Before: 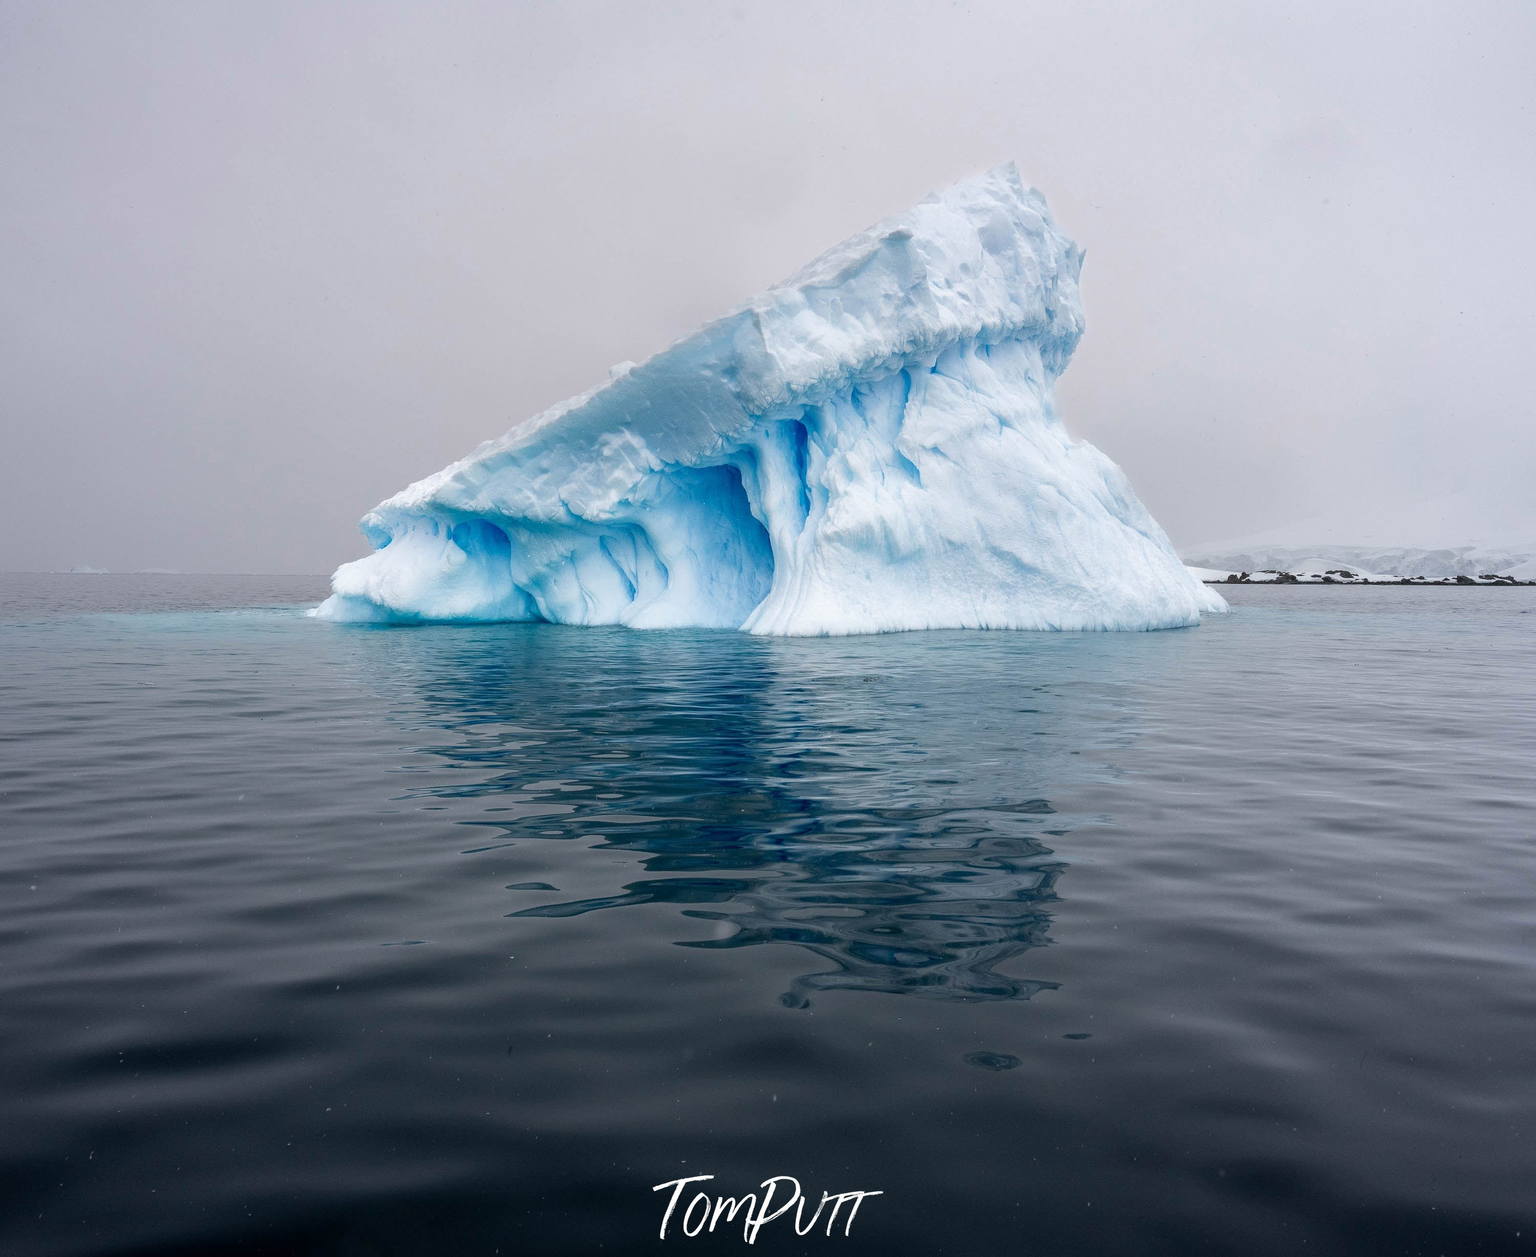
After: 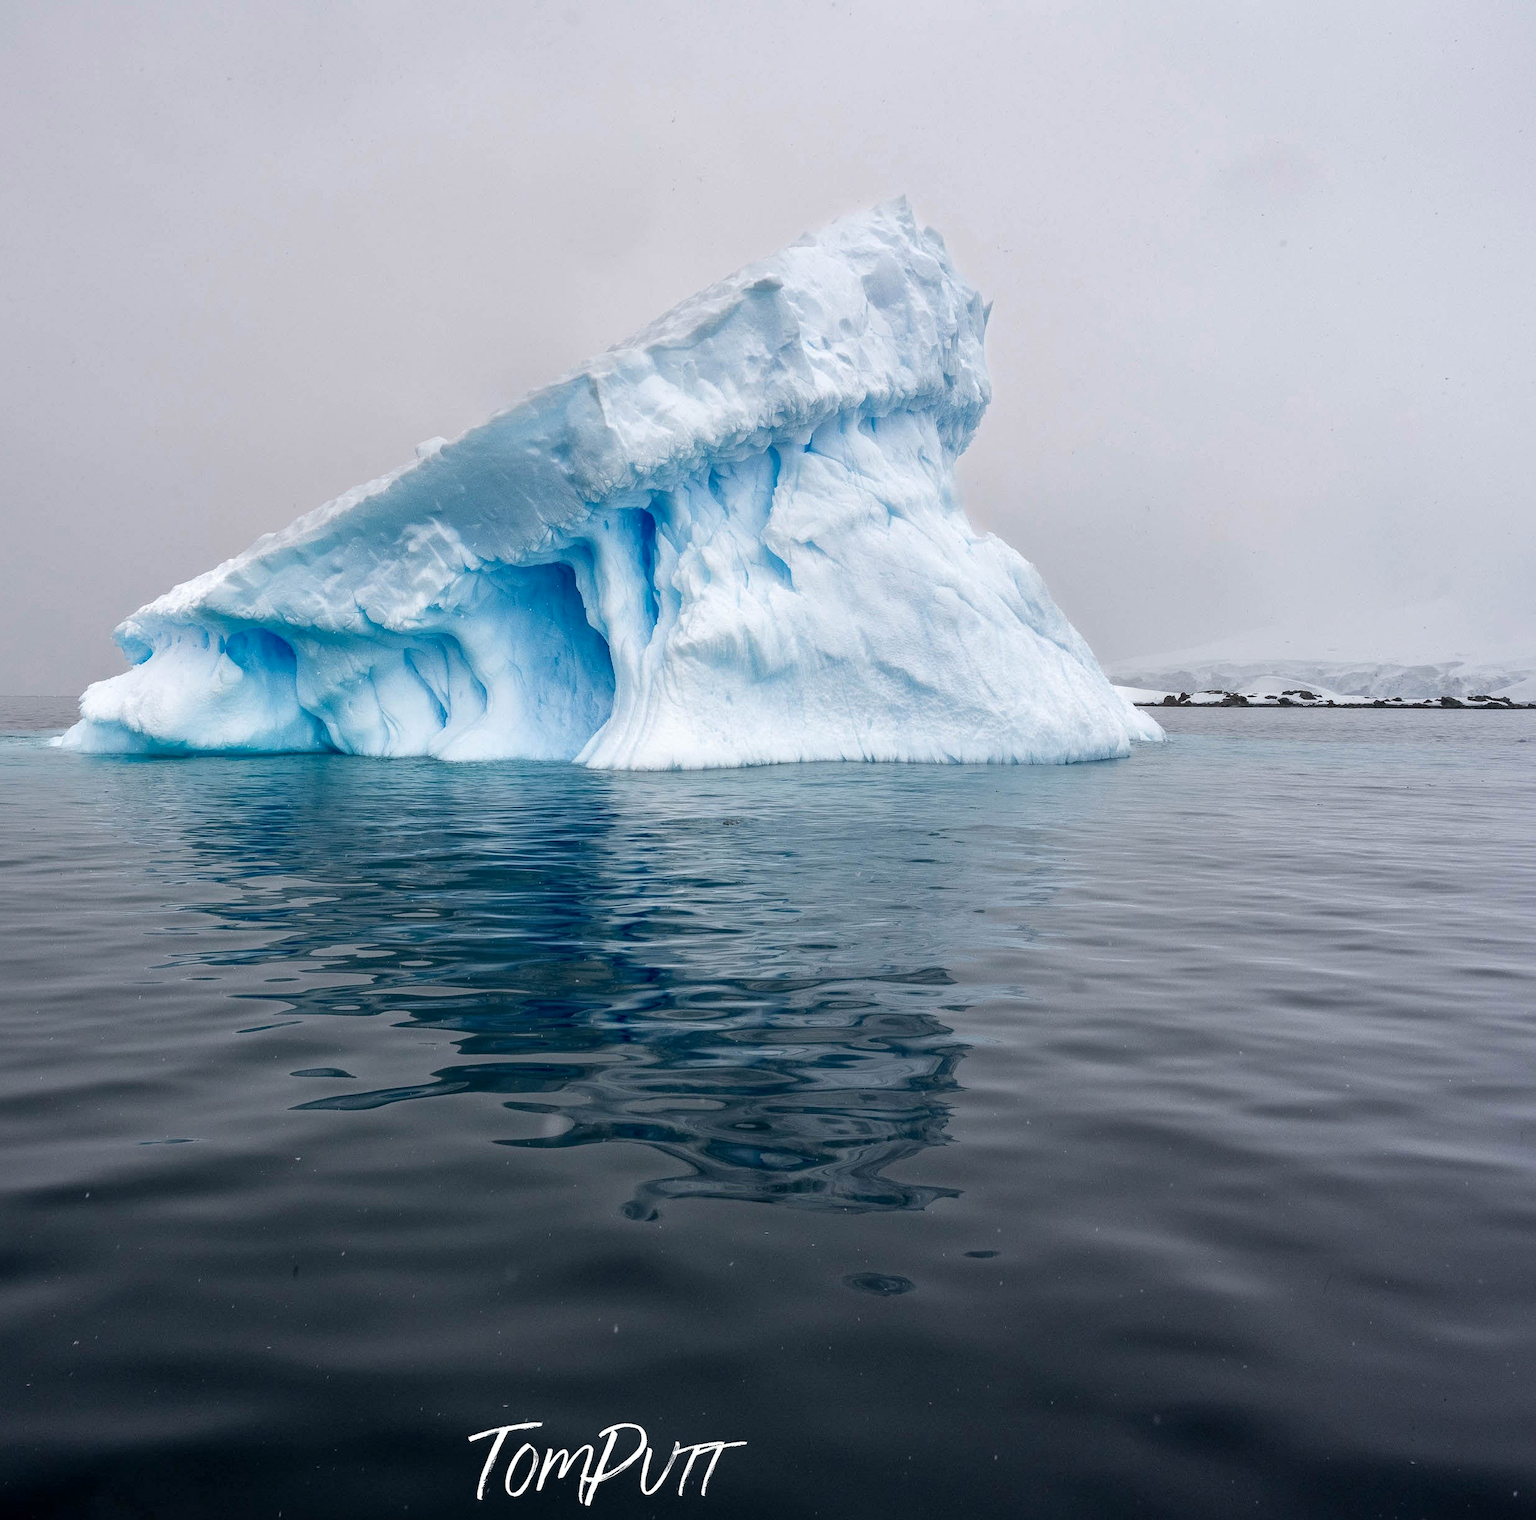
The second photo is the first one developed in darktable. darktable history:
crop: left 17.33%, bottom 0.033%
local contrast: mode bilateral grid, contrast 19, coarseness 50, detail 119%, midtone range 0.2
